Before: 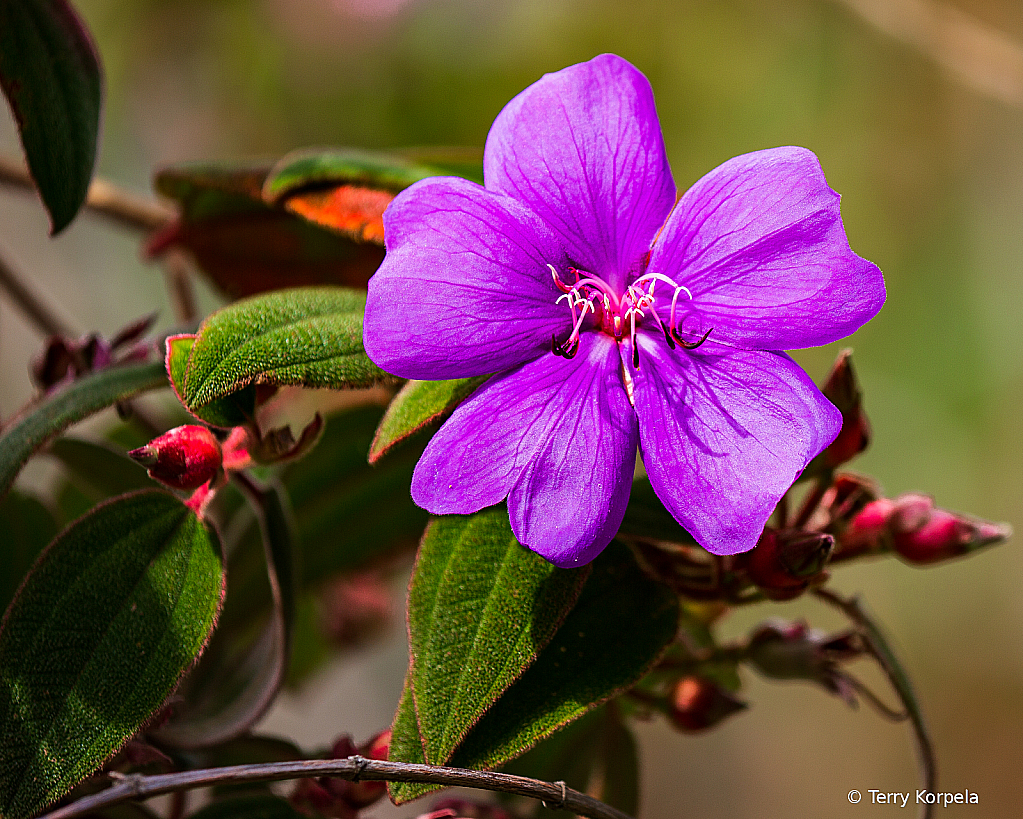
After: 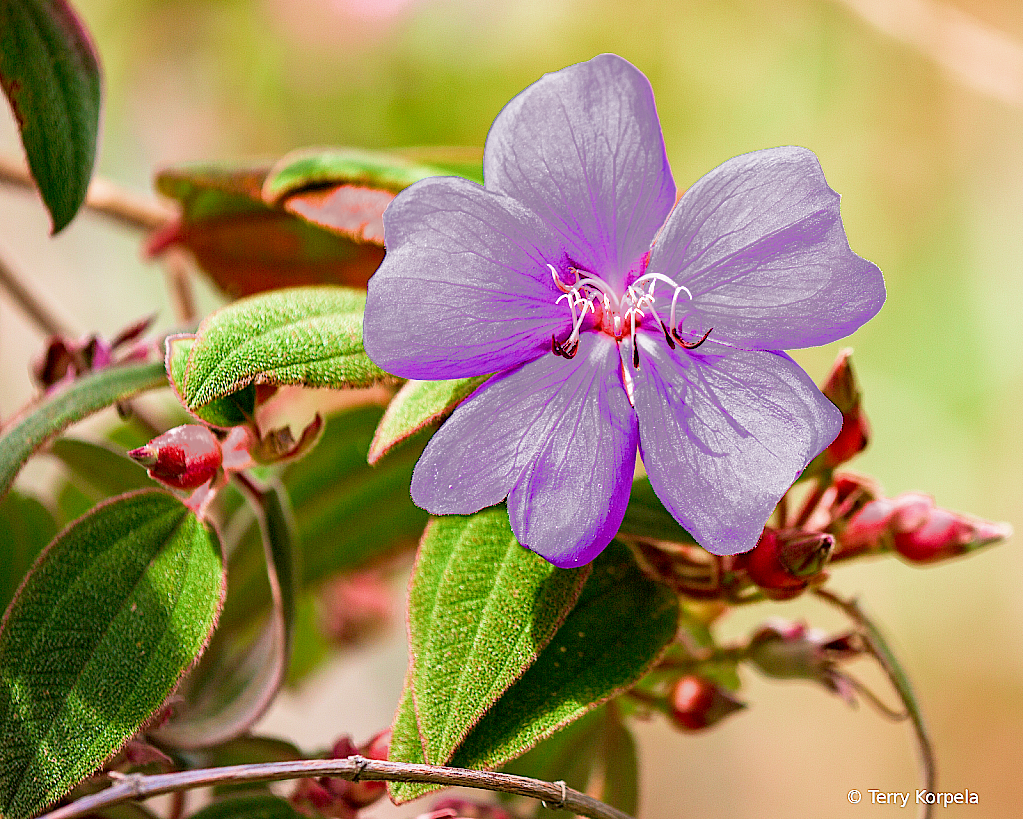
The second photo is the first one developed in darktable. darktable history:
filmic rgb: middle gray luminance 4.29%, black relative exposure -13 EV, white relative exposure 5 EV, threshold 6 EV, target black luminance 0%, hardness 5.19, latitude 59.69%, contrast 0.767, highlights saturation mix 5%, shadows ↔ highlights balance 25.95%, add noise in highlights 0, color science v3 (2019), use custom middle-gray values true, iterations of high-quality reconstruction 0, contrast in highlights soft, enable highlight reconstruction true
exposure: black level correction 0.001, exposure 0.5 EV, compensate exposure bias true, compensate highlight preservation false
